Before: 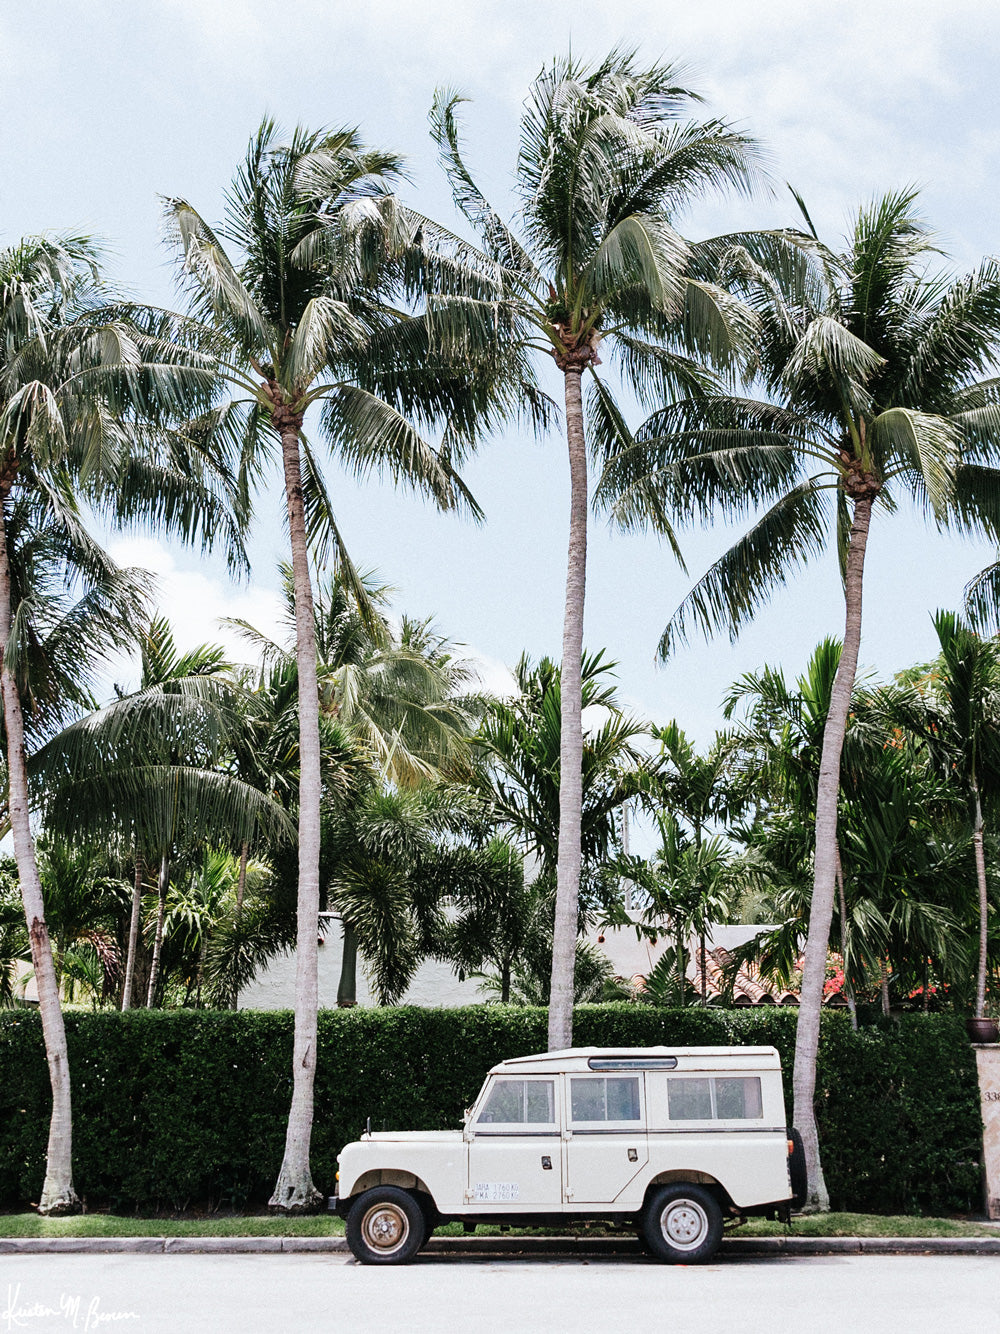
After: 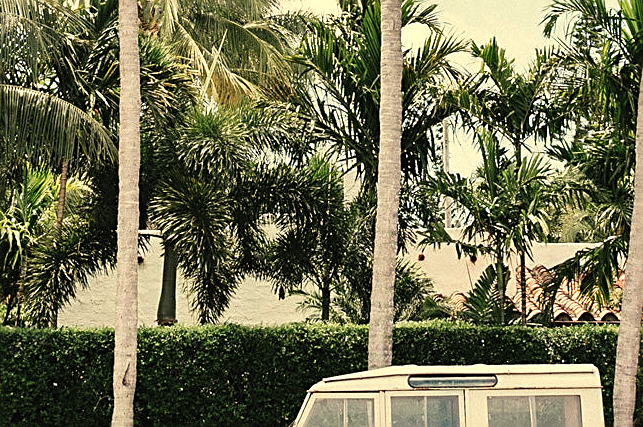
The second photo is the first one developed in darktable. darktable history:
white balance: red 1.08, blue 0.791
exposure: black level correction -0.001, exposure 0.08 EV, compensate highlight preservation false
sharpen: on, module defaults
crop: left 18.091%, top 51.13%, right 17.525%, bottom 16.85%
shadows and highlights: shadows 24.5, highlights -78.15, soften with gaussian
